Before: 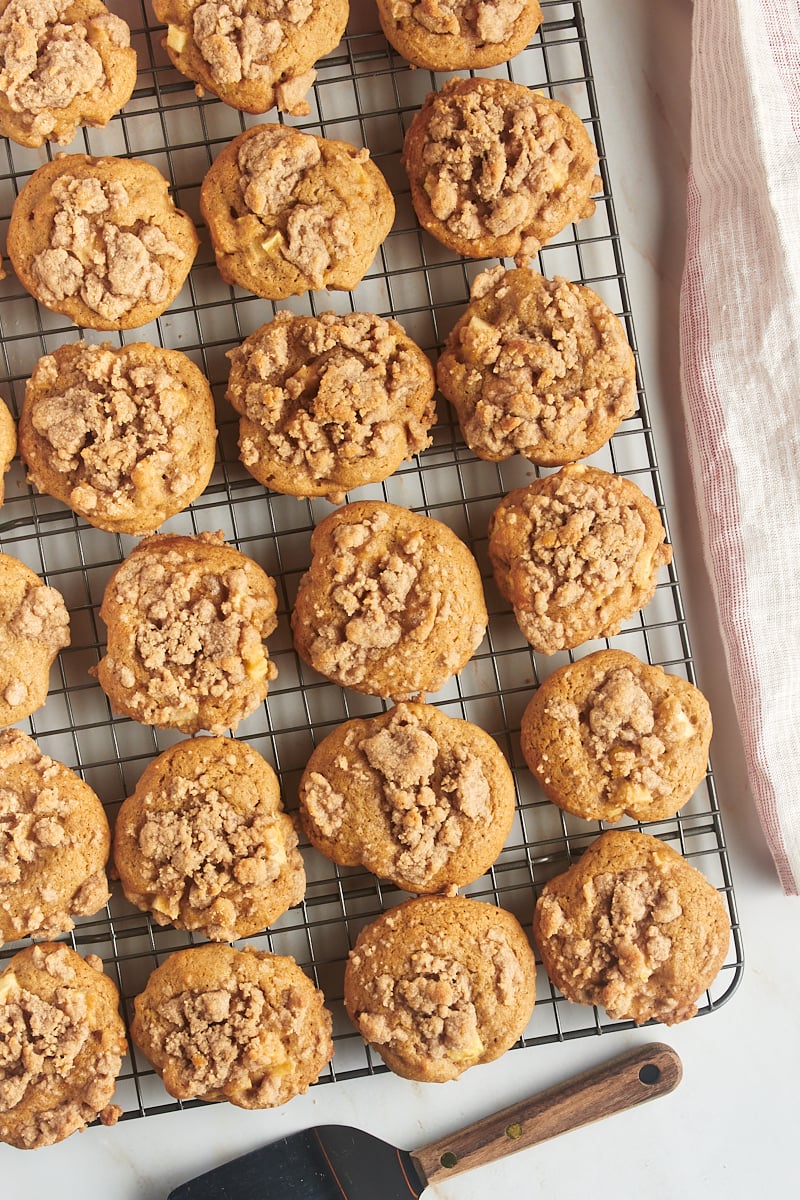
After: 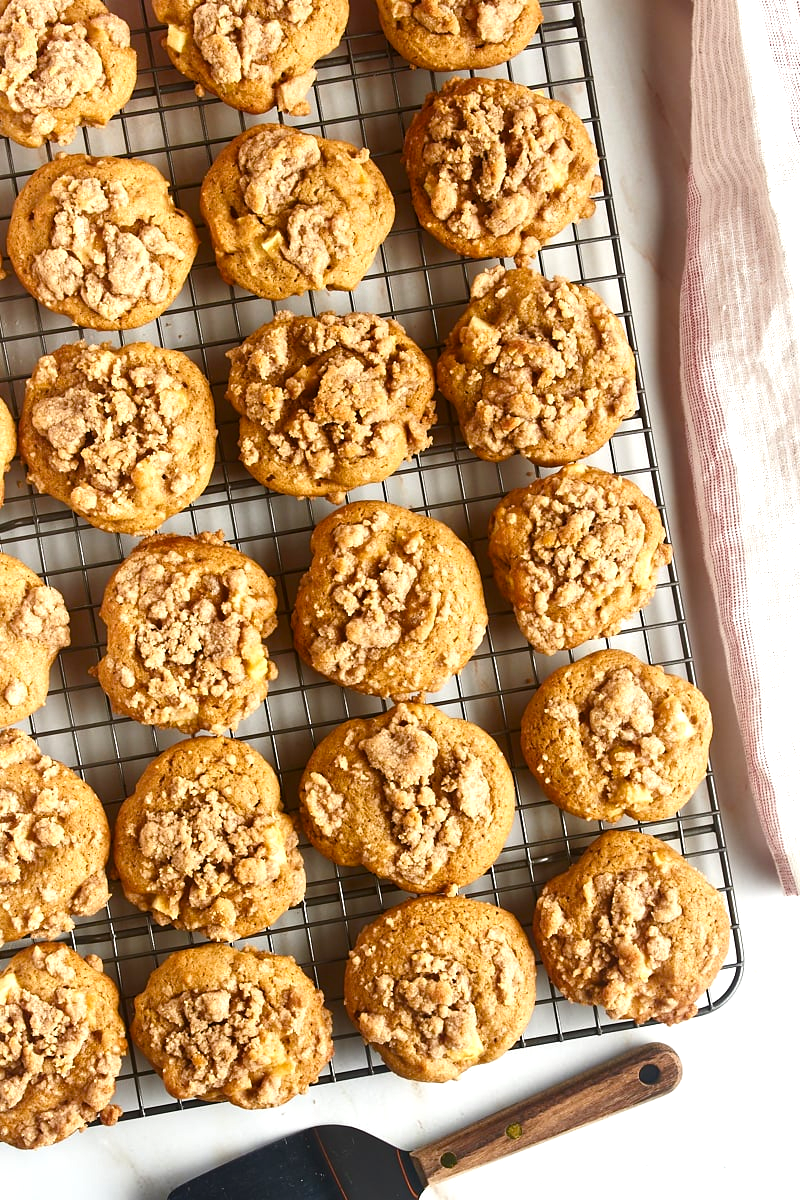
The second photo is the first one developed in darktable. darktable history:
color balance rgb: perceptual saturation grading › global saturation 20%, perceptual saturation grading › highlights -25.787%, perceptual saturation grading › shadows 50.182%, perceptual brilliance grading › global brilliance 14.473%, perceptual brilliance grading › shadows -34.81%
